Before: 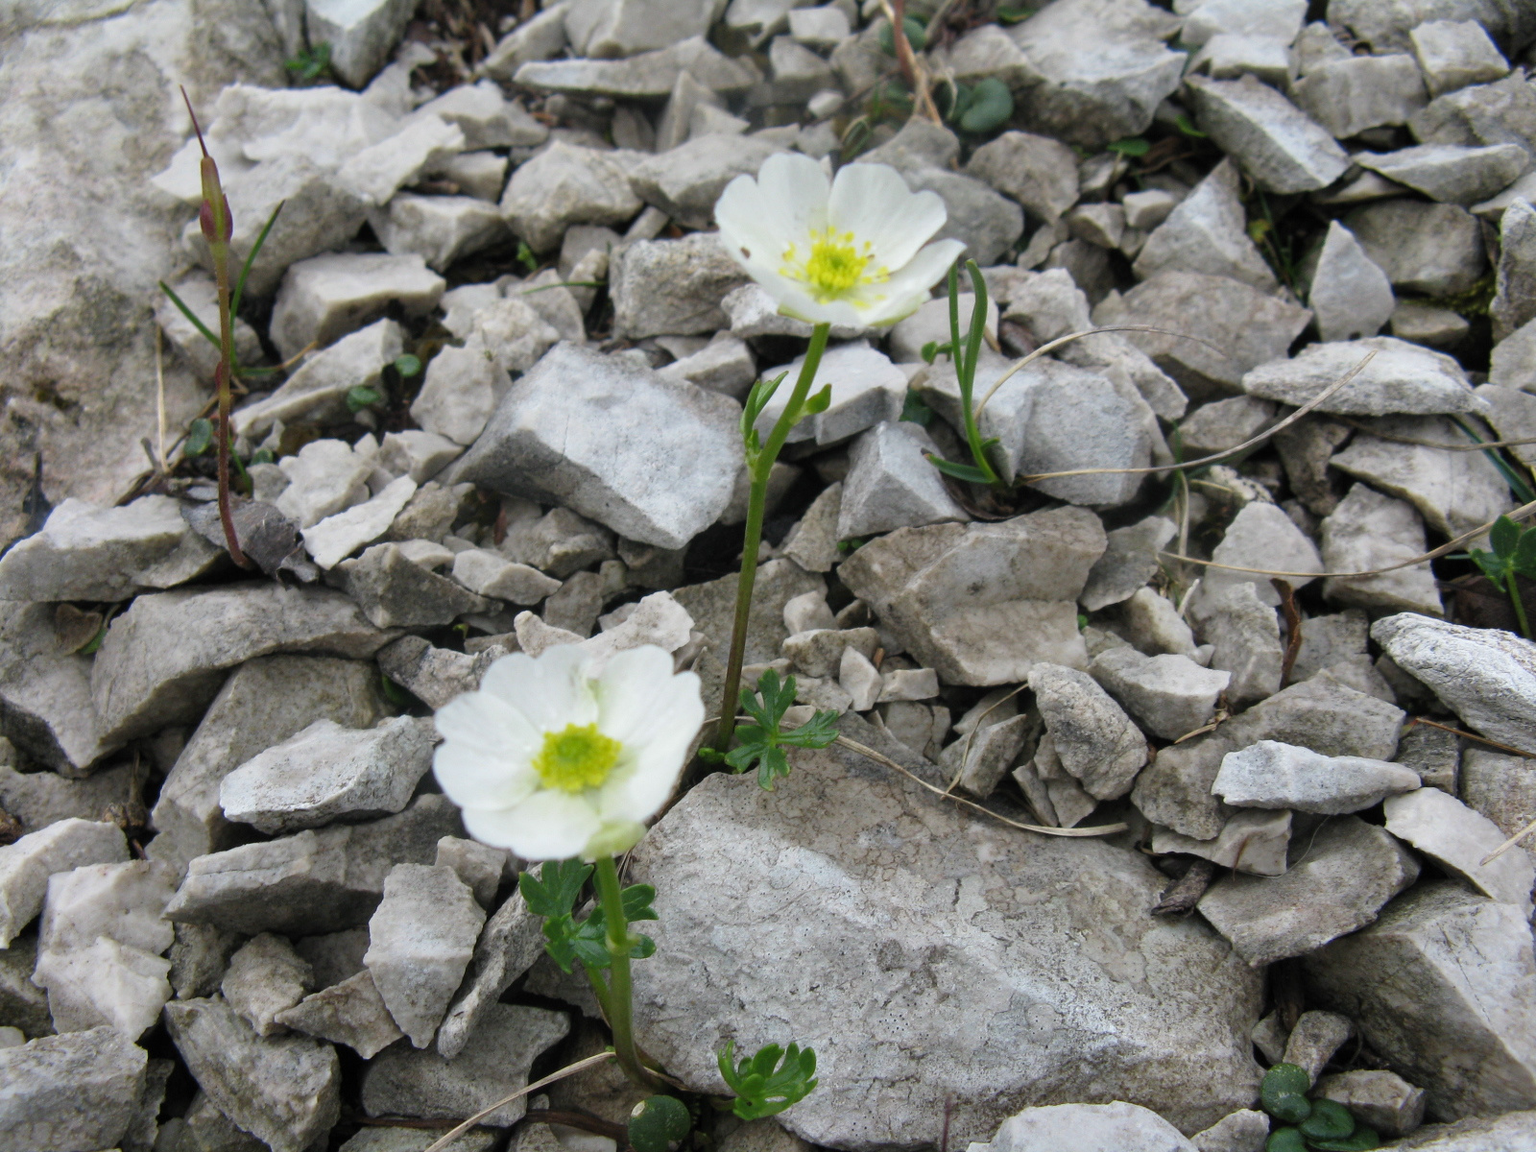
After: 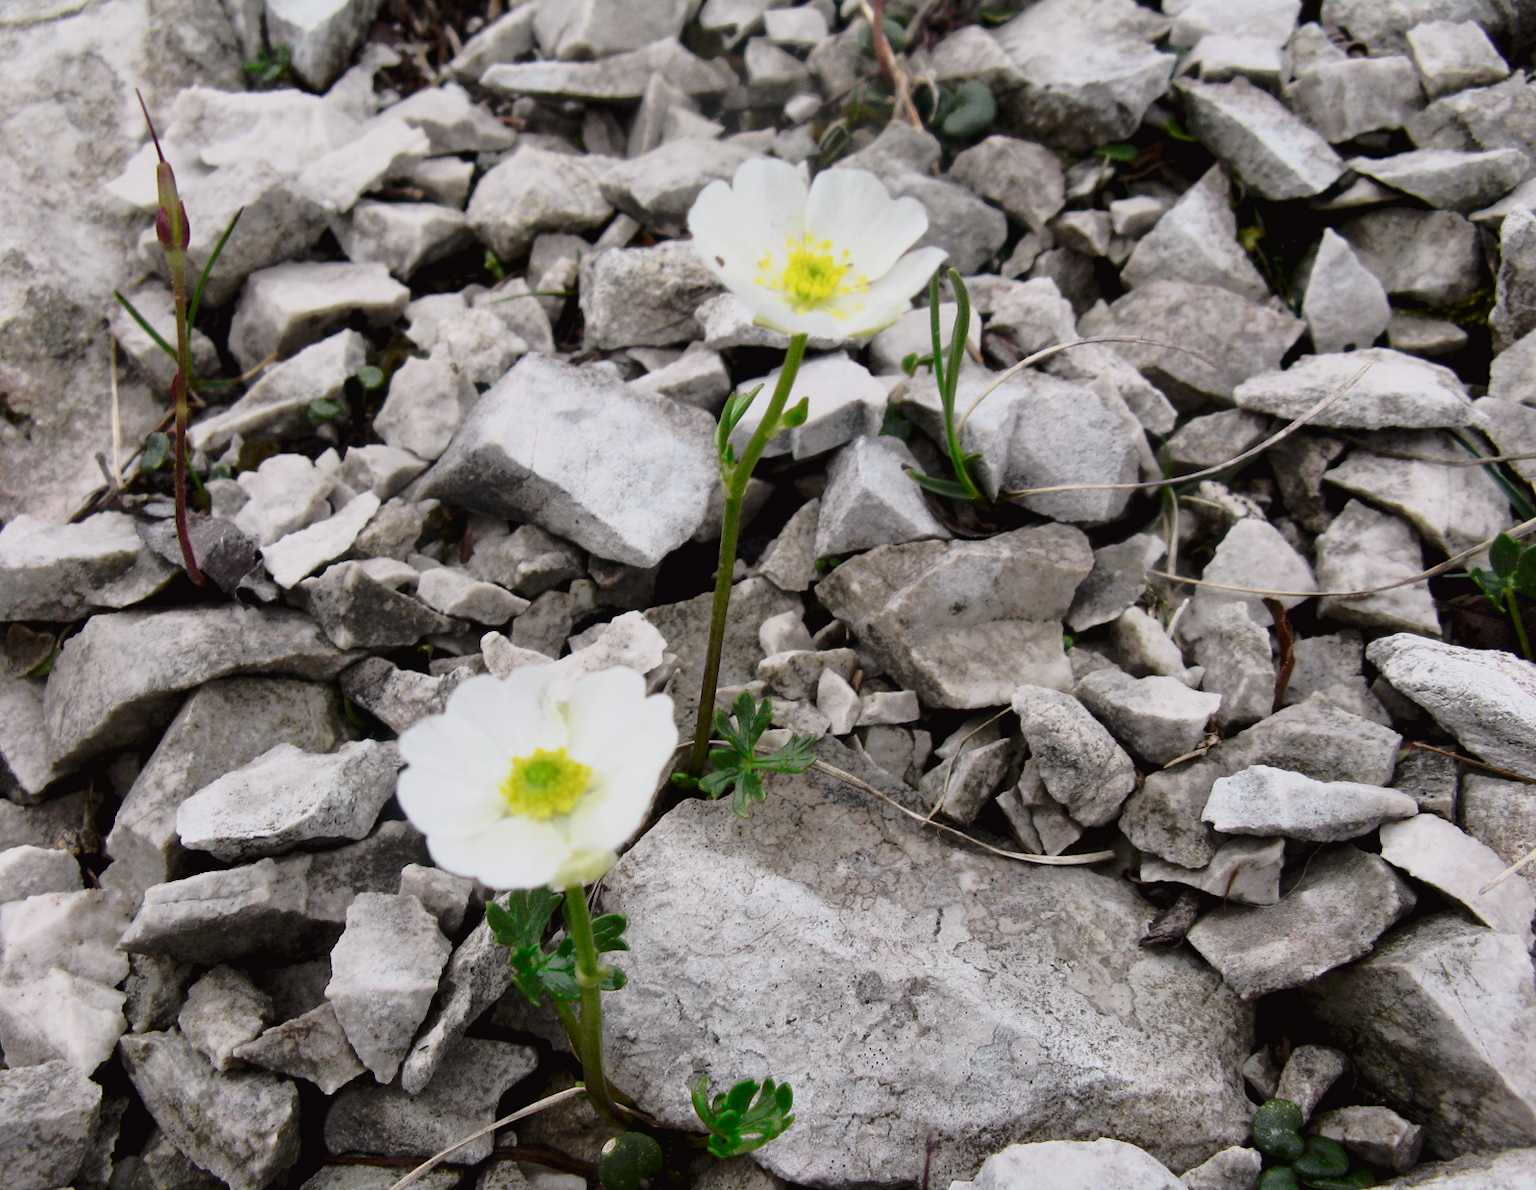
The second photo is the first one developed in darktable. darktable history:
levels: levels [0.018, 0.493, 1]
exposure: black level correction 0.009, compensate highlight preservation false
crop and rotate: left 3.238%
tone curve: curves: ch0 [(0, 0.032) (0.094, 0.08) (0.265, 0.208) (0.41, 0.417) (0.498, 0.496) (0.638, 0.673) (0.819, 0.841) (0.96, 0.899)]; ch1 [(0, 0) (0.161, 0.092) (0.37, 0.302) (0.417, 0.434) (0.495, 0.504) (0.576, 0.589) (0.725, 0.765) (1, 1)]; ch2 [(0, 0) (0.352, 0.403) (0.45, 0.469) (0.521, 0.515) (0.59, 0.579) (1, 1)], color space Lab, independent channels, preserve colors none
